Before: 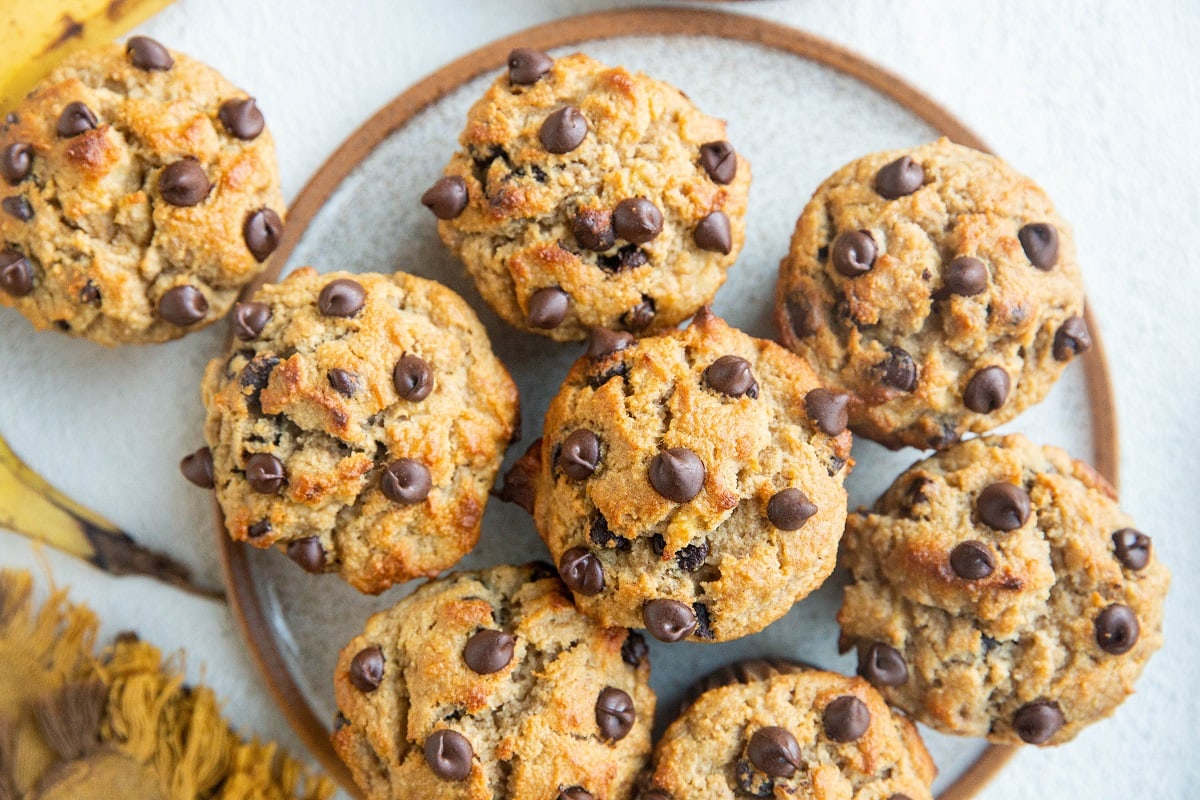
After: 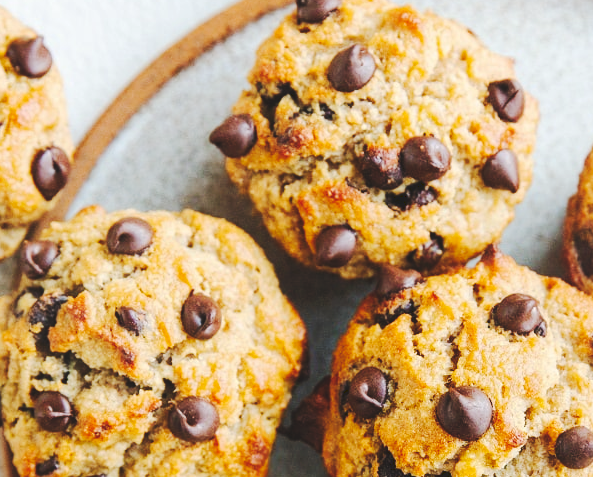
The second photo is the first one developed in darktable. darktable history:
crop: left 17.744%, top 7.865%, right 32.774%, bottom 32.494%
tone curve: curves: ch0 [(0, 0) (0.003, 0.108) (0.011, 0.112) (0.025, 0.117) (0.044, 0.126) (0.069, 0.133) (0.1, 0.146) (0.136, 0.158) (0.177, 0.178) (0.224, 0.212) (0.277, 0.256) (0.335, 0.331) (0.399, 0.423) (0.468, 0.538) (0.543, 0.641) (0.623, 0.721) (0.709, 0.792) (0.801, 0.845) (0.898, 0.917) (1, 1)], preserve colors none
